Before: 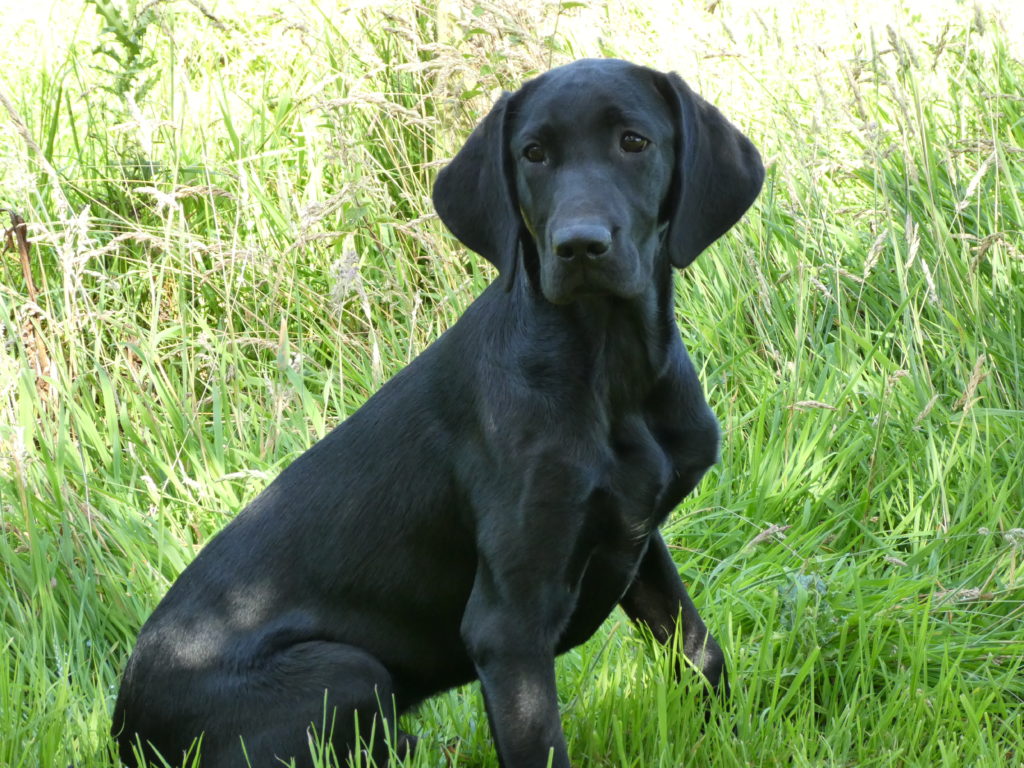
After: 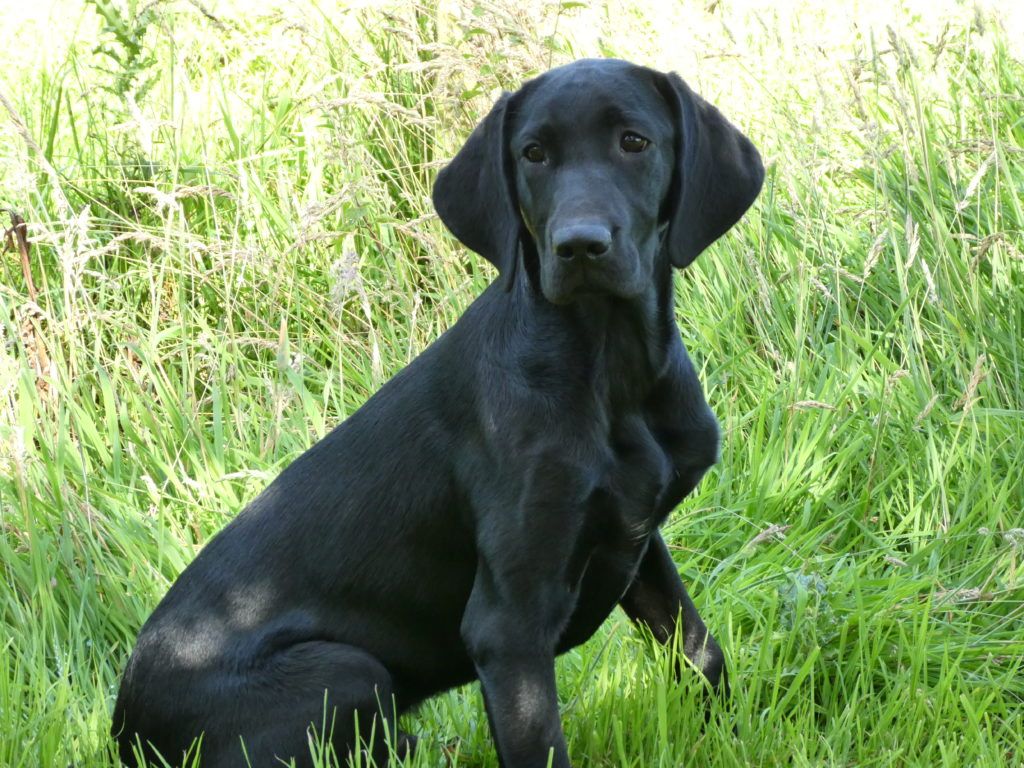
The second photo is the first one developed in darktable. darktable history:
rotate and perspective: crop left 0, crop top 0
contrast brightness saturation: contrast 0.1, brightness 0.02, saturation 0.02
